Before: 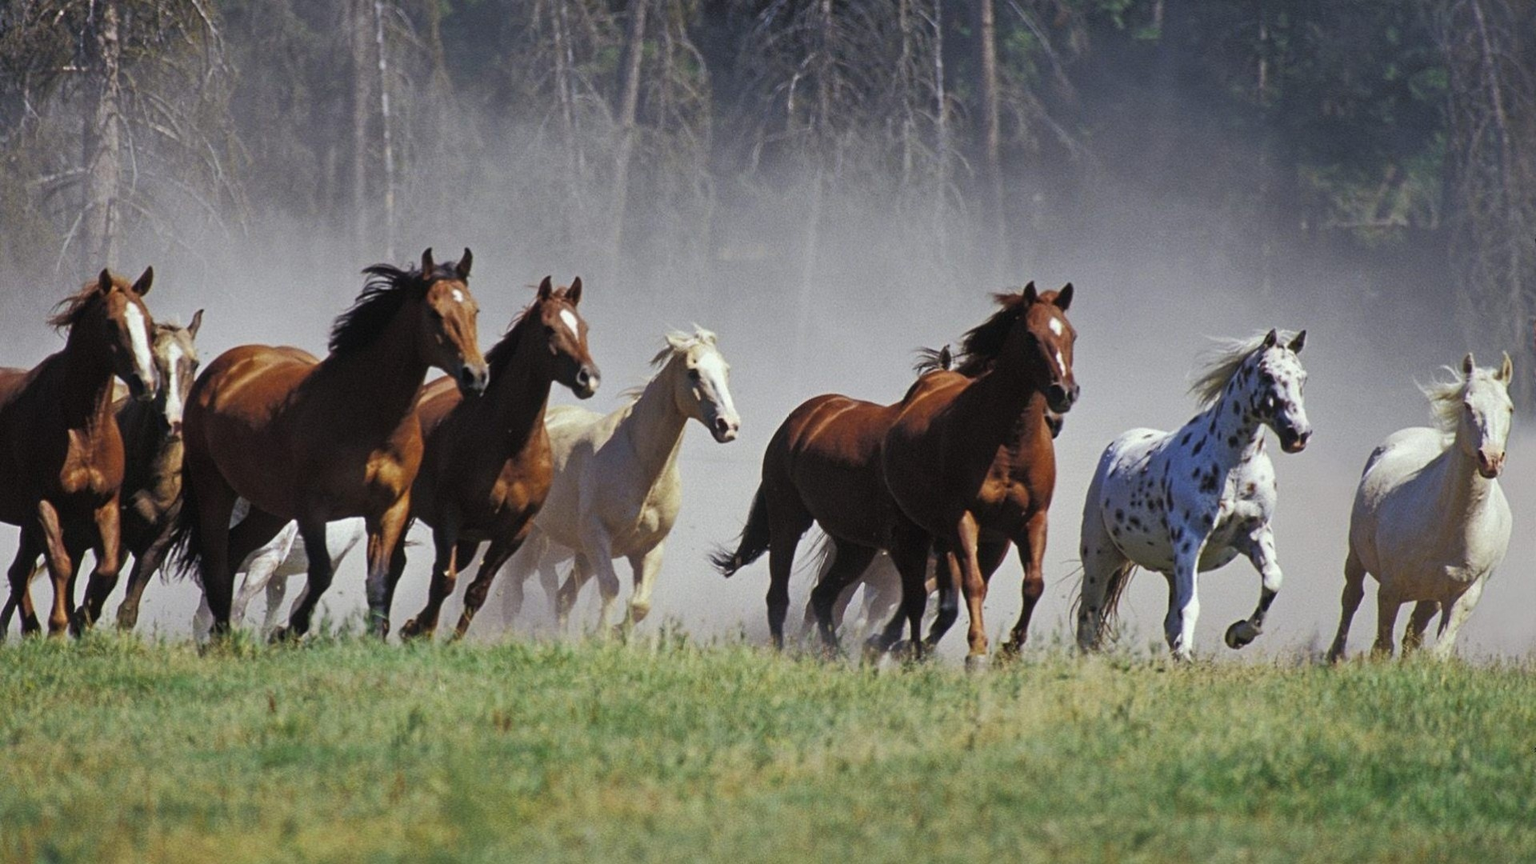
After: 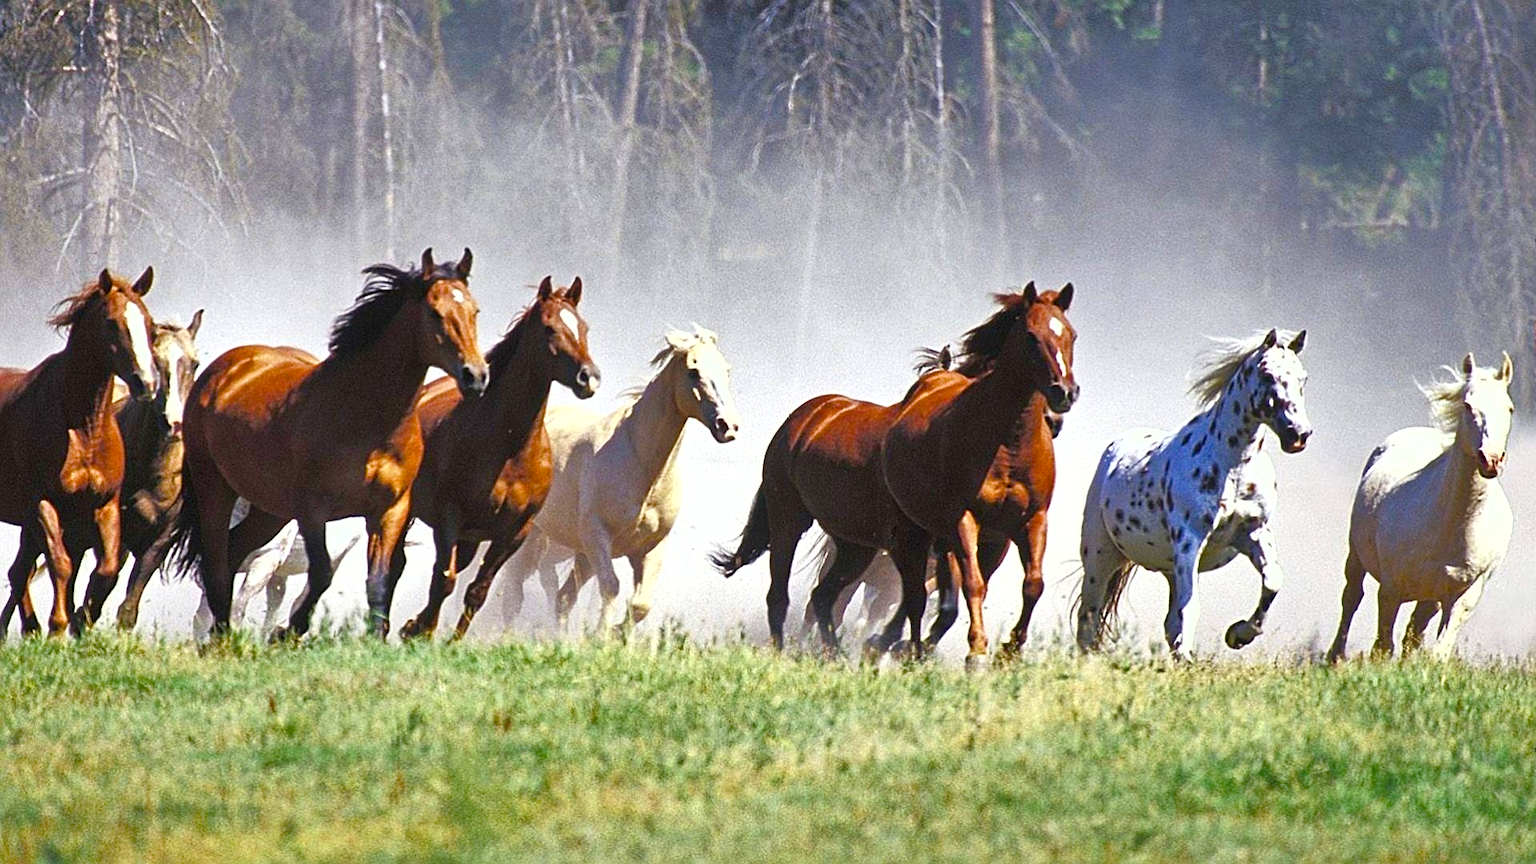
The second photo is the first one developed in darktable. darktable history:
color balance rgb: perceptual saturation grading › global saturation 28.05%, perceptual saturation grading › highlights -25.858%, perceptual saturation grading › mid-tones 25.24%, perceptual saturation grading › shadows 49.372%
exposure: black level correction 0.001, exposure 1.034 EV, compensate exposure bias true, compensate highlight preservation false
shadows and highlights: highlights color adjustment 32.87%, low approximation 0.01, soften with gaussian
sharpen: on, module defaults
